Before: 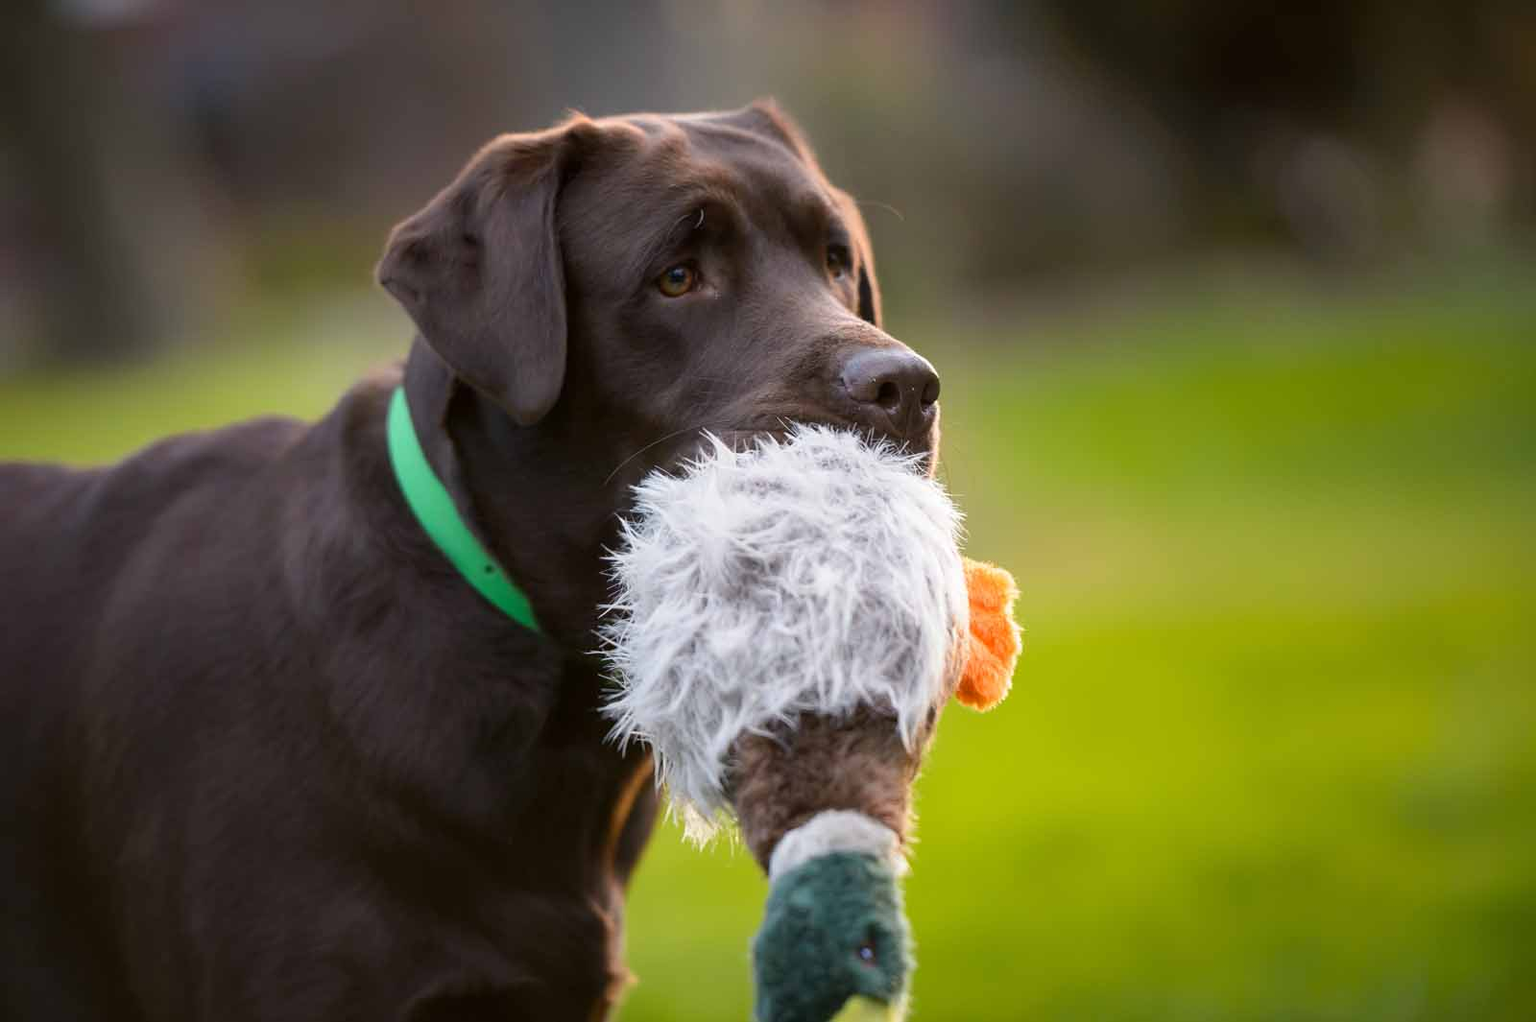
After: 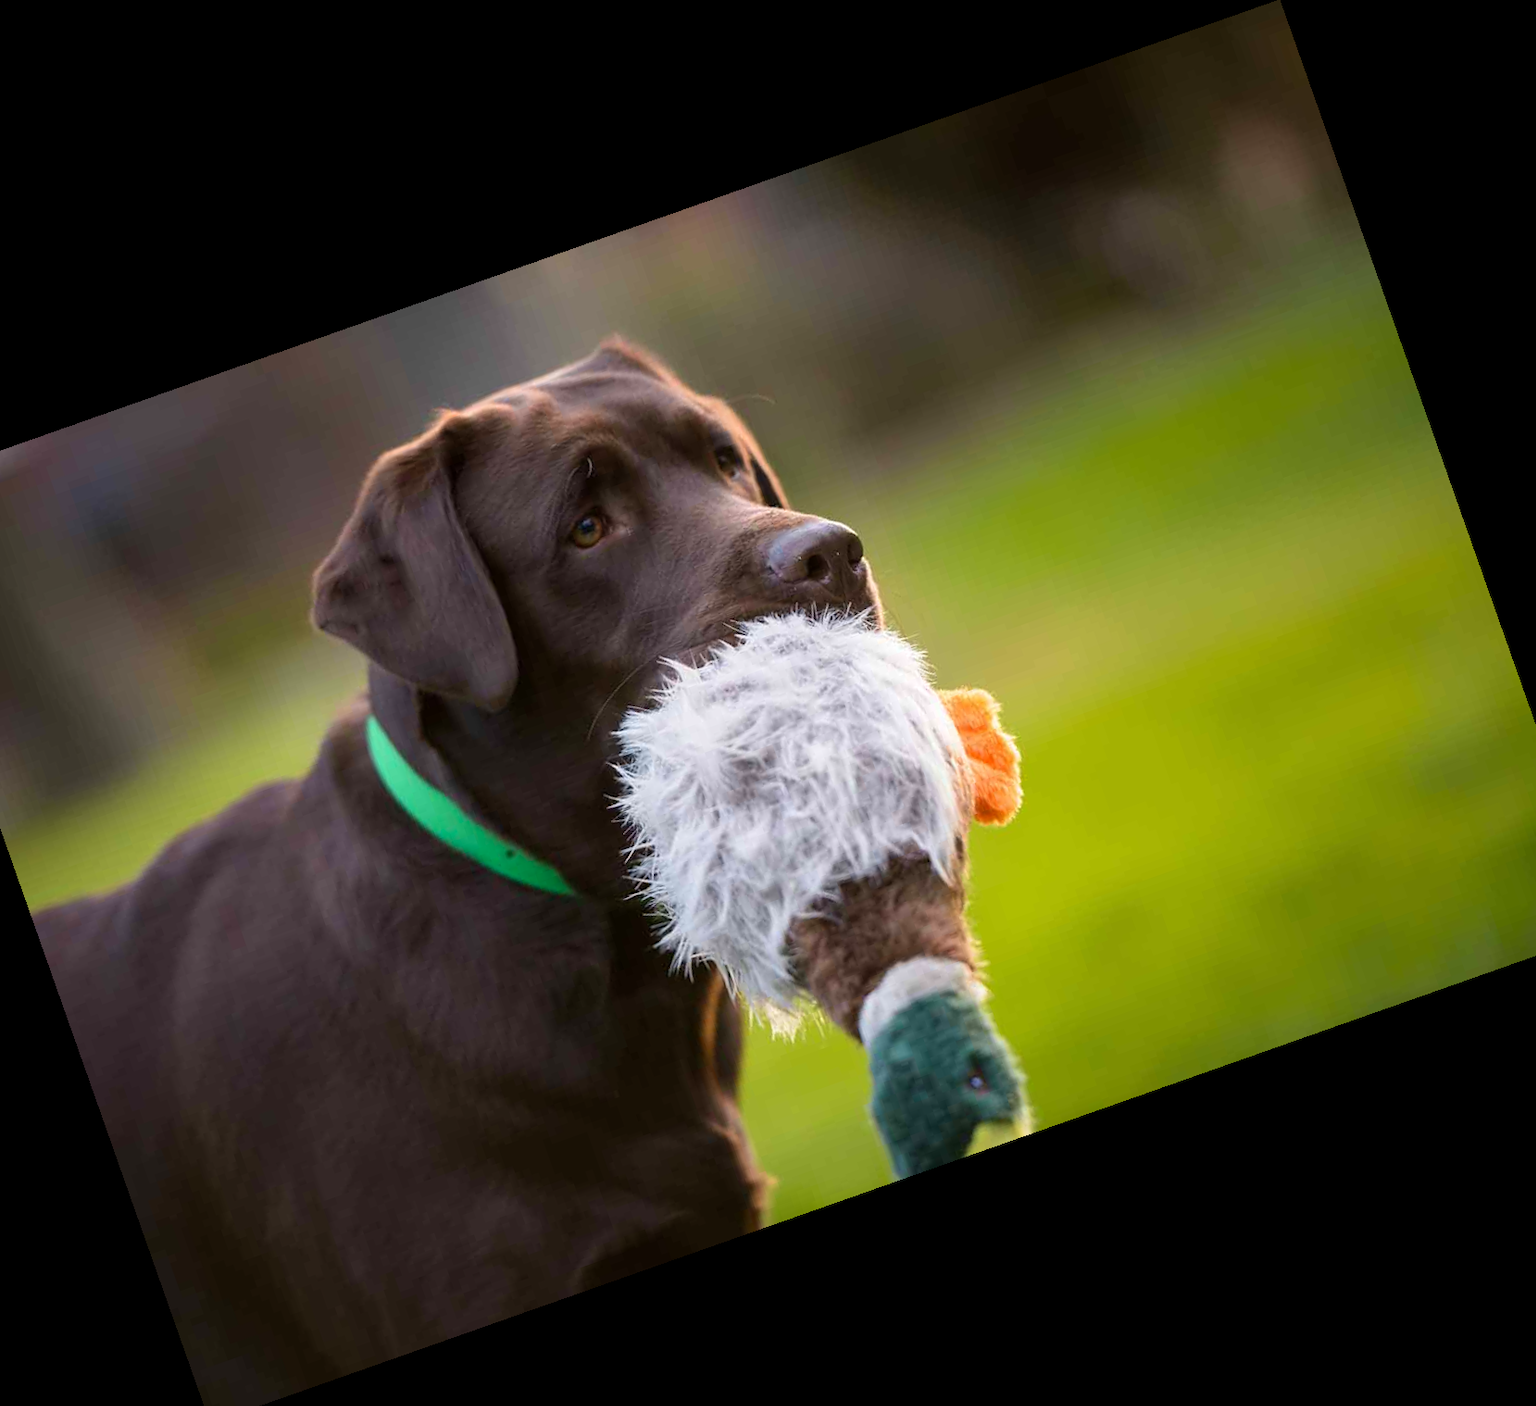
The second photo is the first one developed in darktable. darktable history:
crop and rotate: angle 19.43°, left 6.812%, right 4.125%, bottom 1.087%
velvia: on, module defaults
